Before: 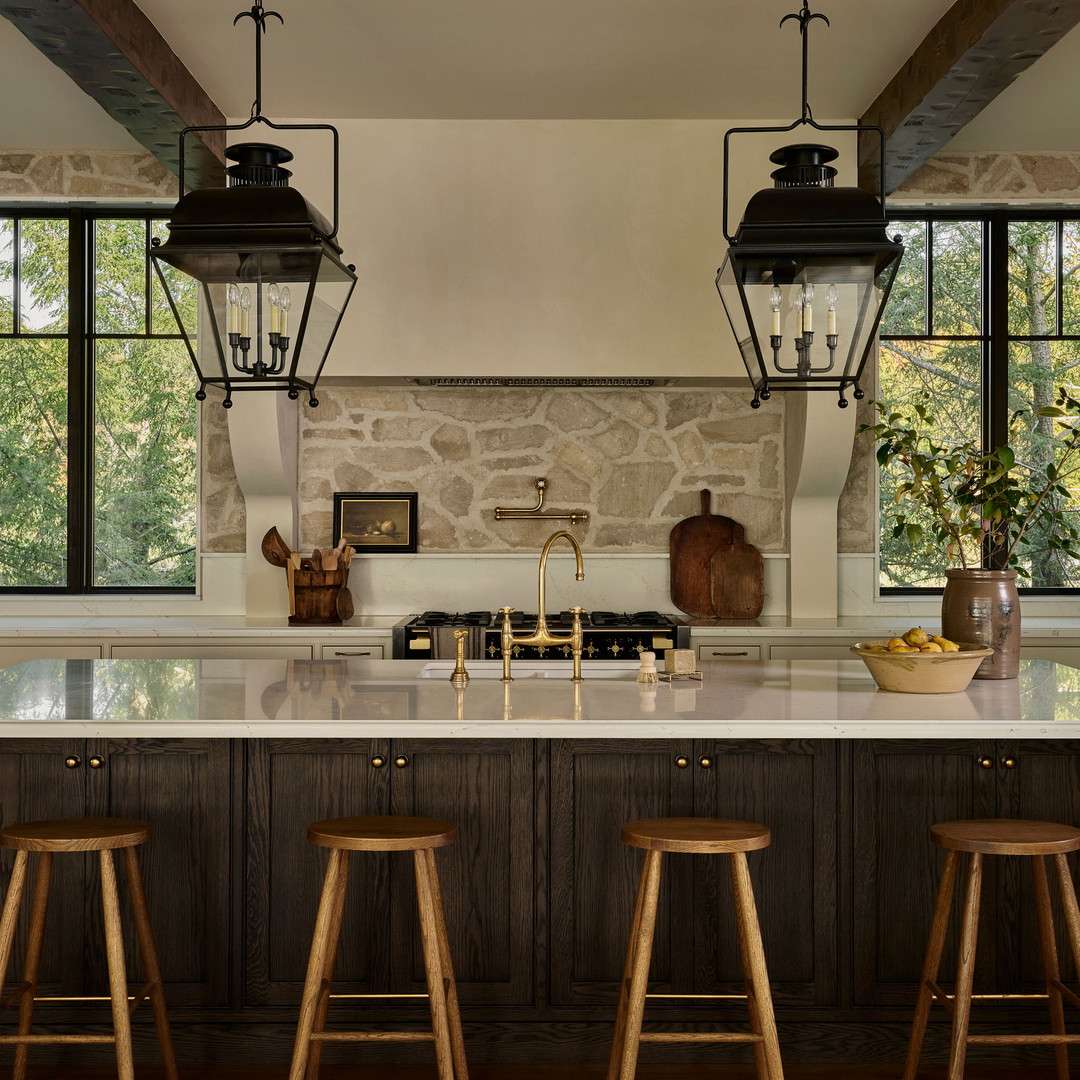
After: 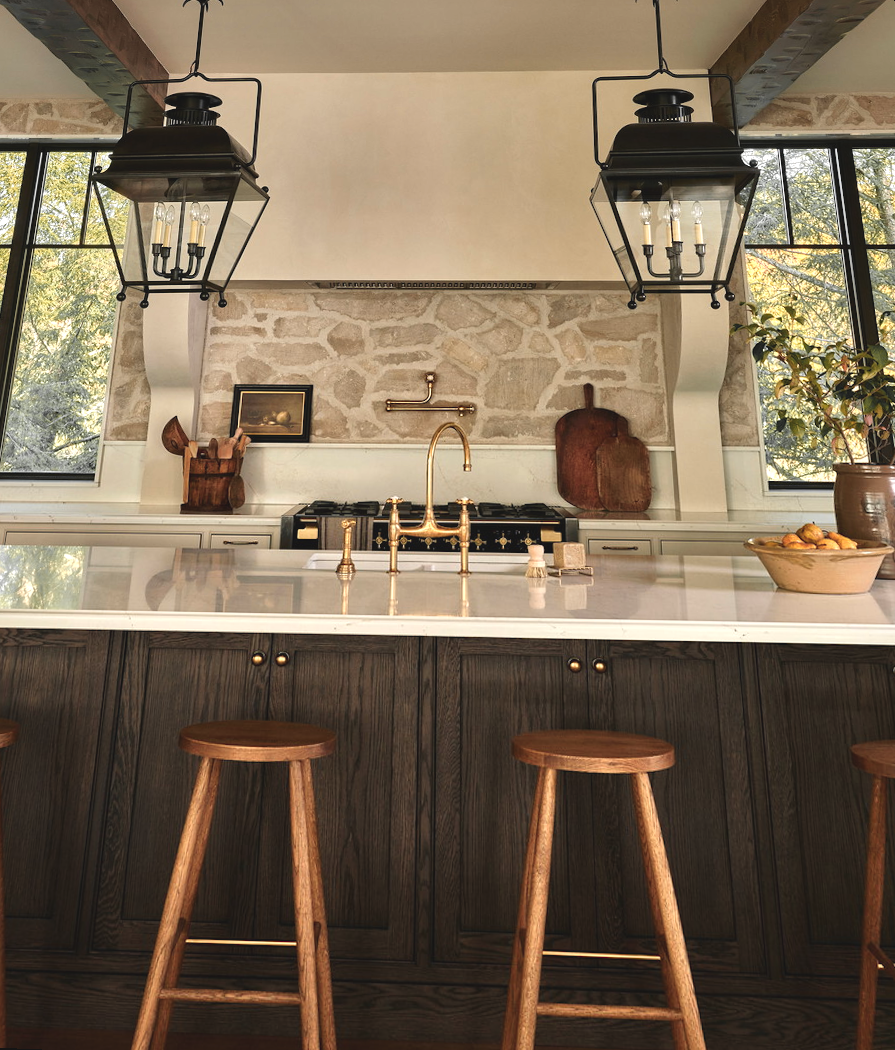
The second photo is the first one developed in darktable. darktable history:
contrast brightness saturation: saturation -0.05
color contrast: green-magenta contrast 0.96
exposure: black level correction -0.005, exposure 0.622 EV, compensate highlight preservation false
color zones: curves: ch1 [(0.29, 0.492) (0.373, 0.185) (0.509, 0.481)]; ch2 [(0.25, 0.462) (0.749, 0.457)], mix 40.67%
rotate and perspective: rotation 0.72°, lens shift (vertical) -0.352, lens shift (horizontal) -0.051, crop left 0.152, crop right 0.859, crop top 0.019, crop bottom 0.964
